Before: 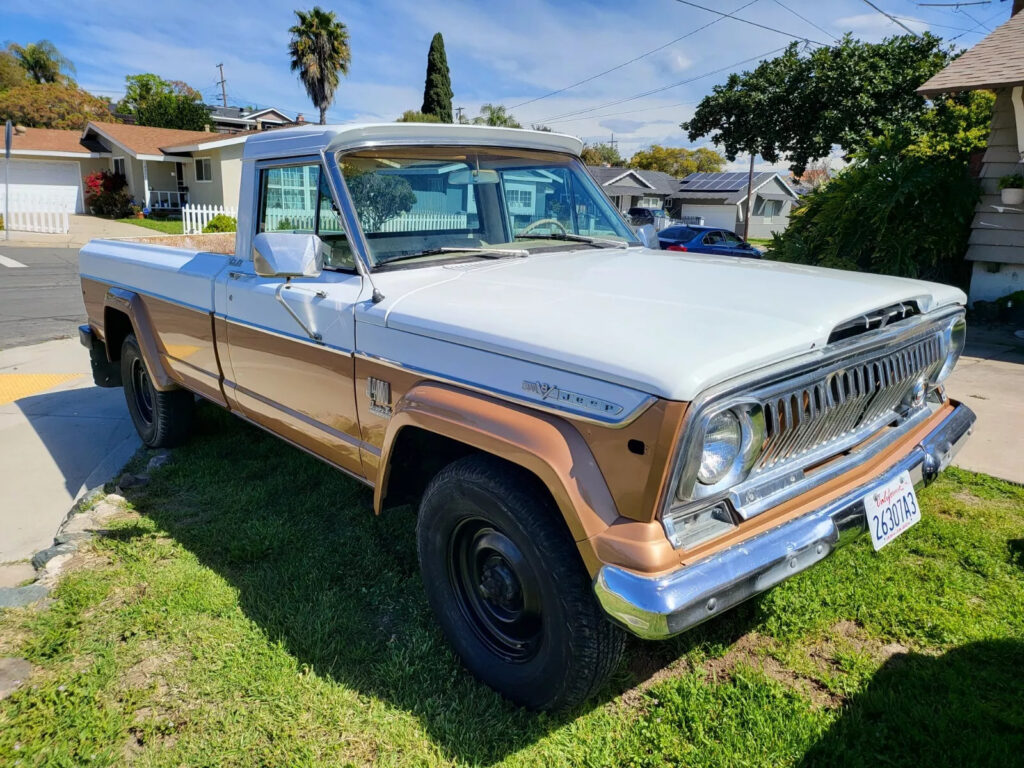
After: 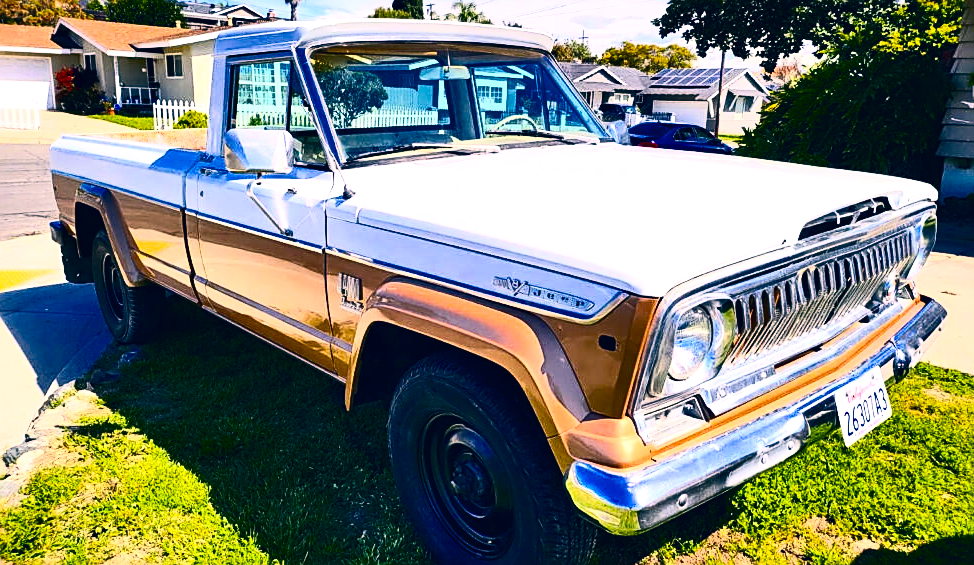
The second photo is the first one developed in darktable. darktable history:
sharpen: on, module defaults
contrast brightness saturation: contrast 0.405, brightness 0.051, saturation 0.249
color balance rgb: perceptual saturation grading › global saturation 29.51%, perceptual brilliance grading › global brilliance 12.074%, perceptual brilliance grading › highlights 14.72%, global vibrance 6.821%, saturation formula JzAzBz (2021)
shadows and highlights: soften with gaussian
color correction: highlights a* 14.07, highlights b* 6.08, shadows a* -6.2, shadows b* -15.77, saturation 0.874
exposure: exposure 0.201 EV, compensate highlight preservation false
crop and rotate: left 2.862%, top 13.628%, right 1.991%, bottom 12.677%
